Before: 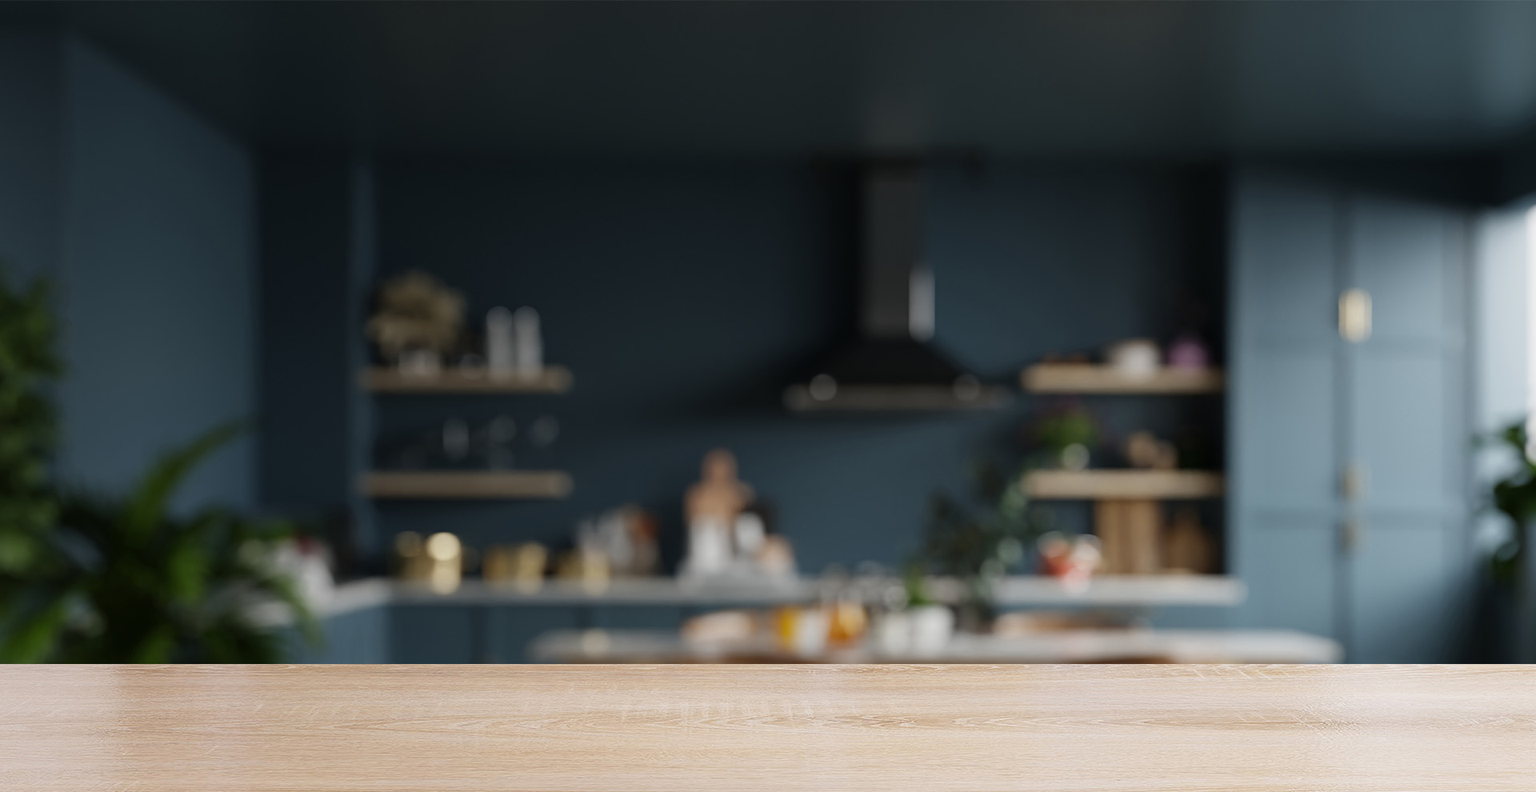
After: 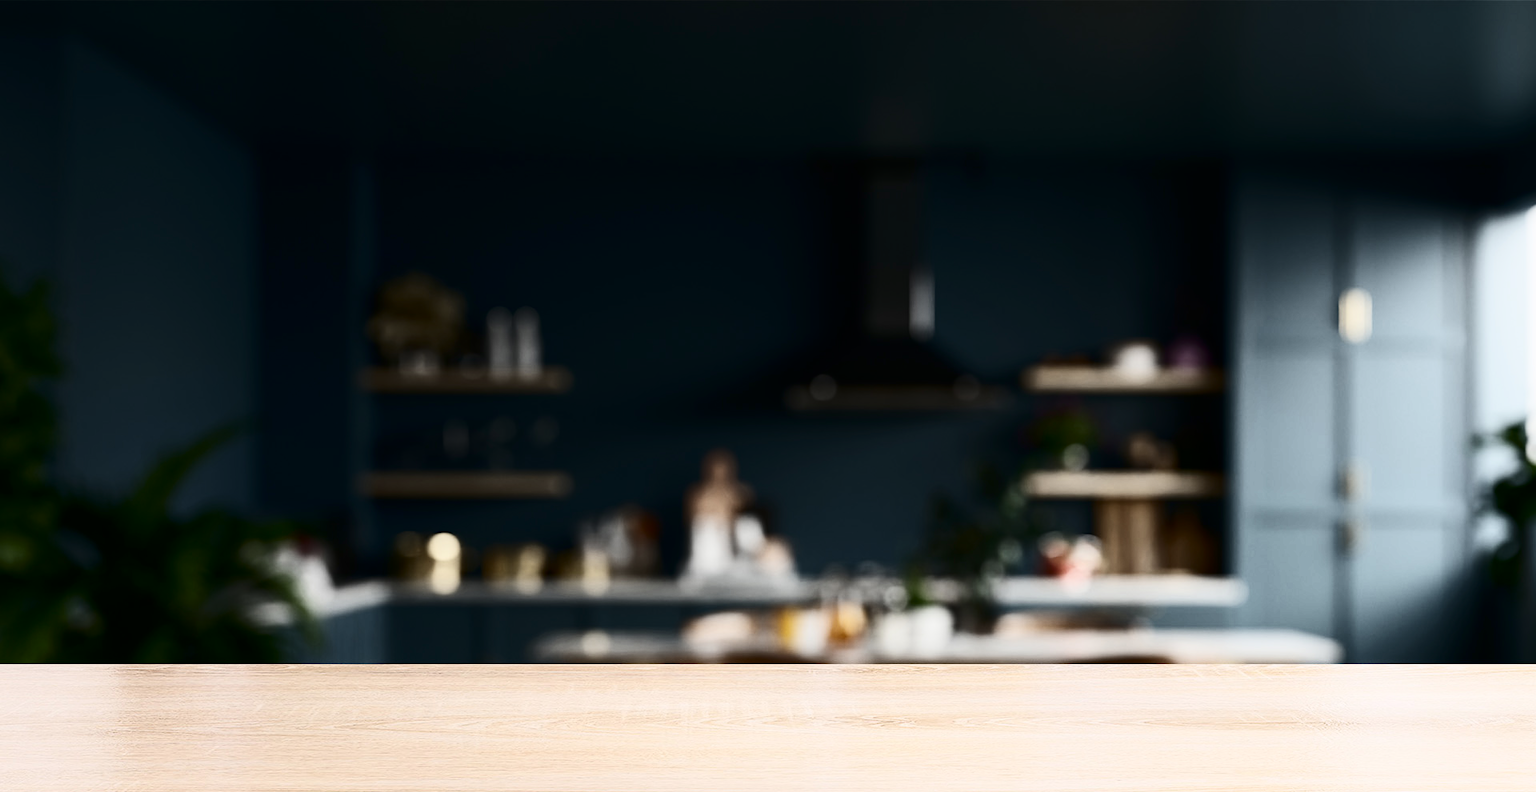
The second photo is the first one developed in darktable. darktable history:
contrast brightness saturation: contrast 0.489, saturation -0.089
